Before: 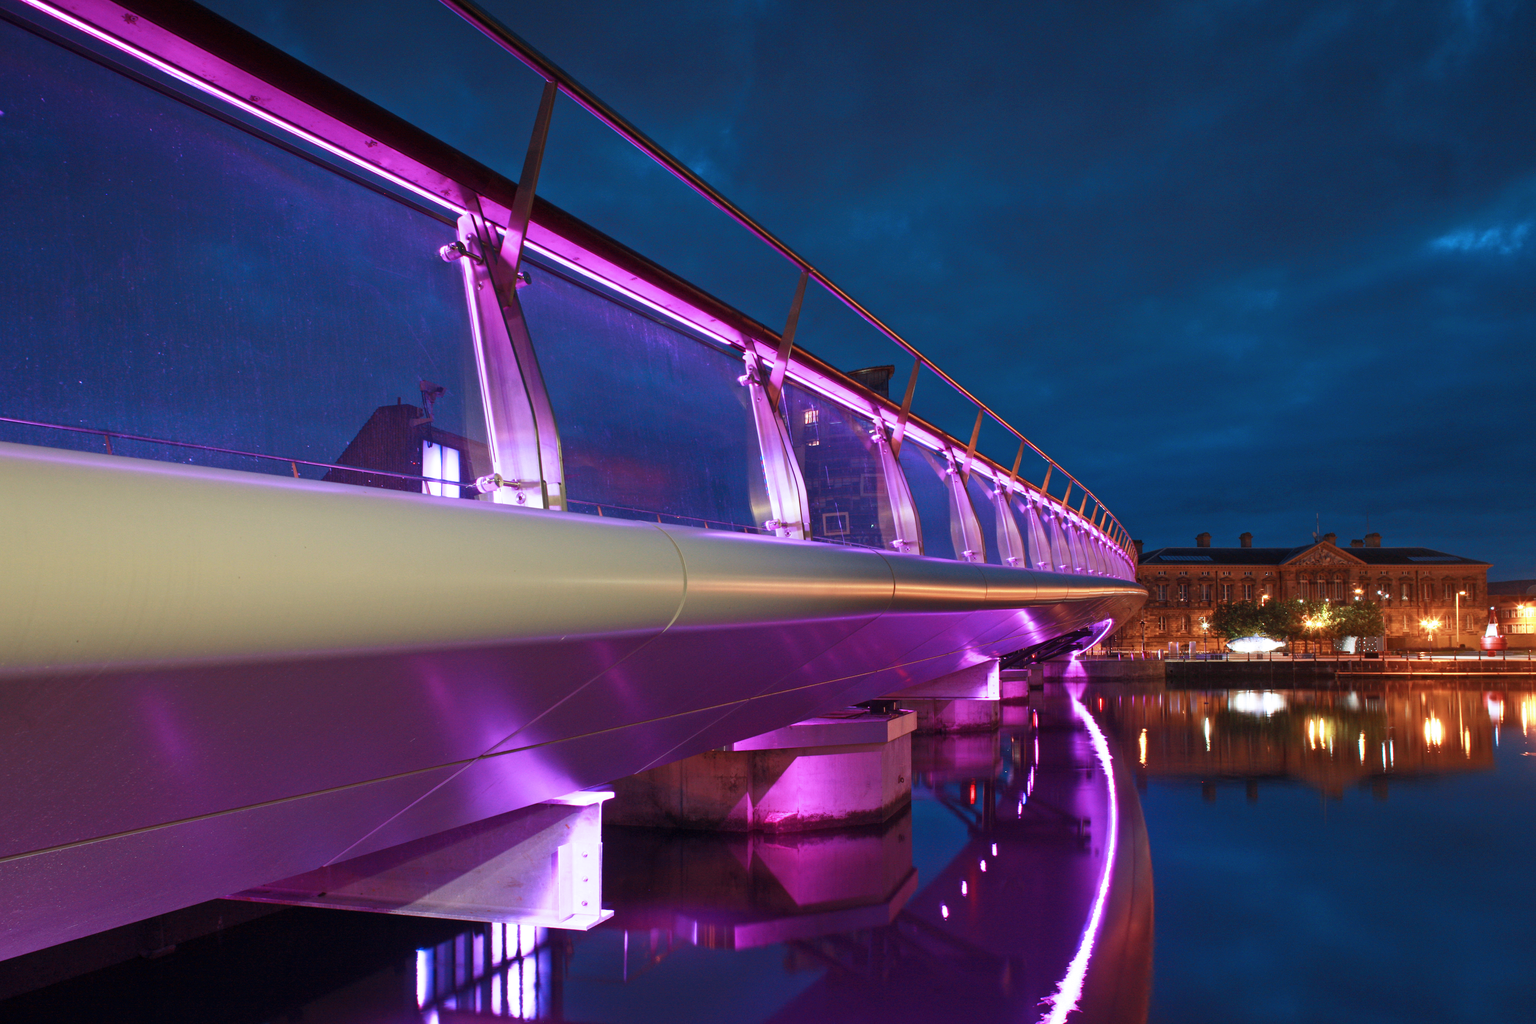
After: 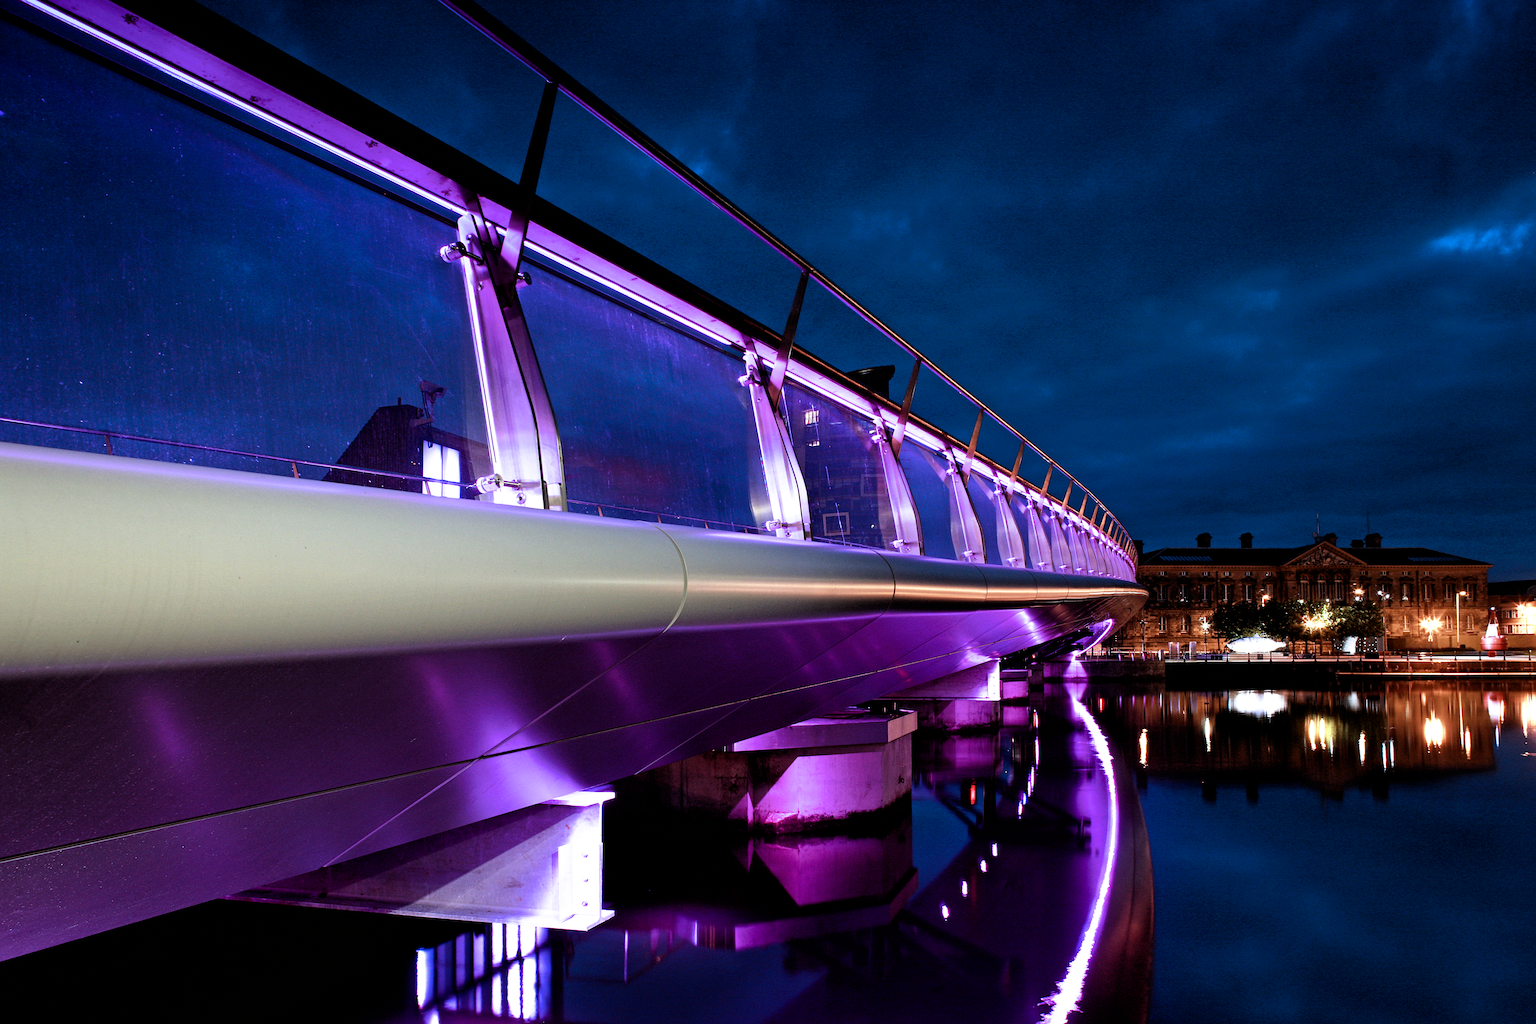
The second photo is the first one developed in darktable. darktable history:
filmic rgb: black relative exposure -3.63 EV, white relative exposure 2.16 EV, hardness 3.62
white balance: red 0.926, green 1.003, blue 1.133
graduated density: density 2.02 EV, hardness 44%, rotation 0.374°, offset 8.21, hue 208.8°, saturation 97%
sharpen: on, module defaults
exposure: black level correction 0.009, compensate highlight preservation false
